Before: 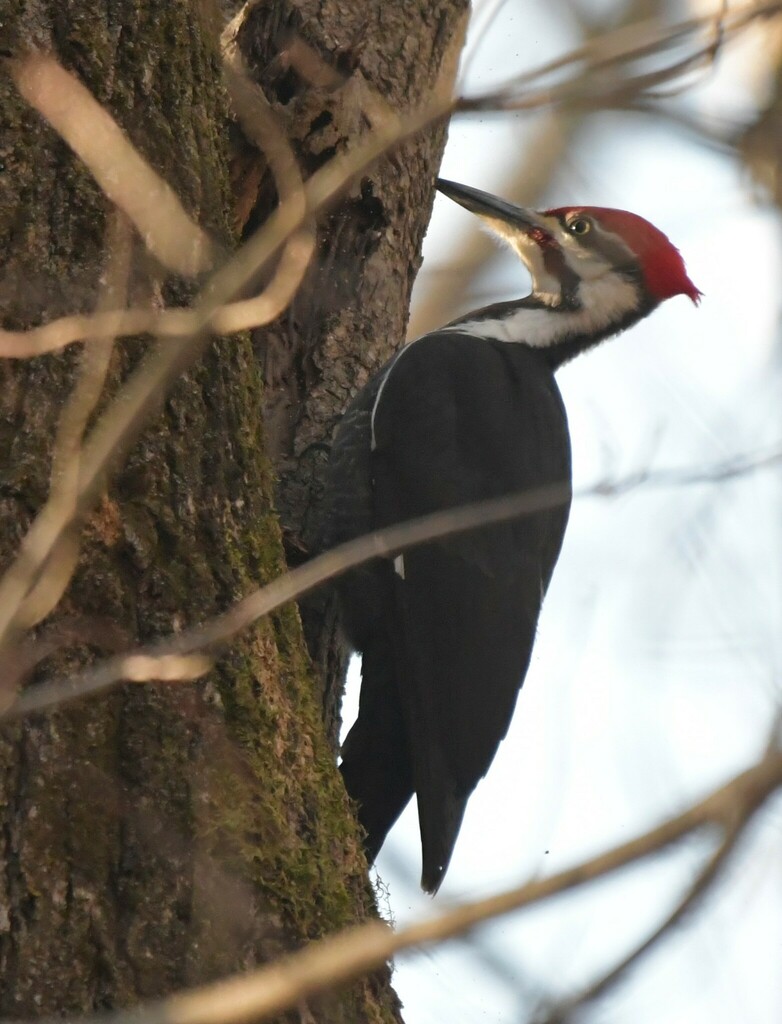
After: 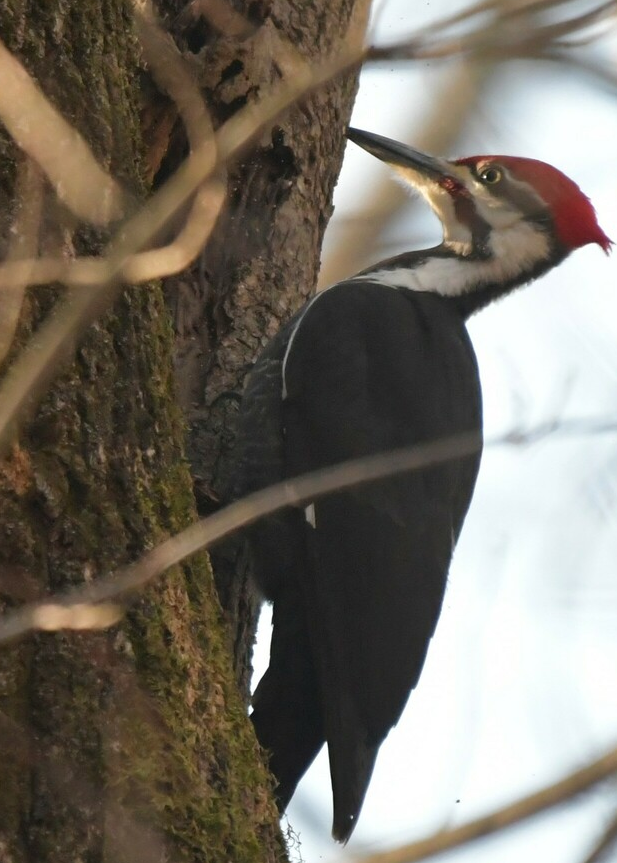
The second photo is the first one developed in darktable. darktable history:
crop: left 11.499%, top 5.062%, right 9.586%, bottom 10.571%
